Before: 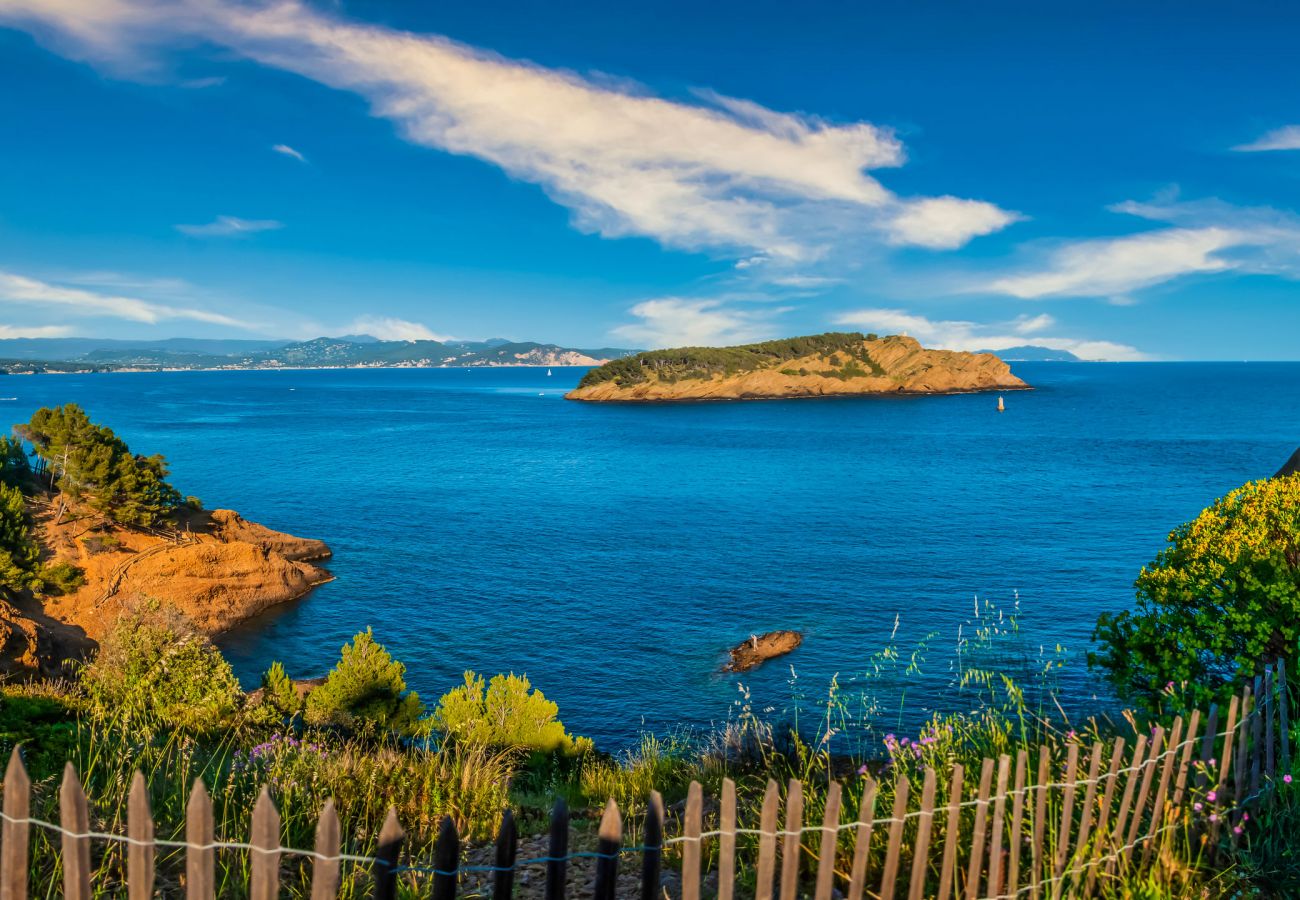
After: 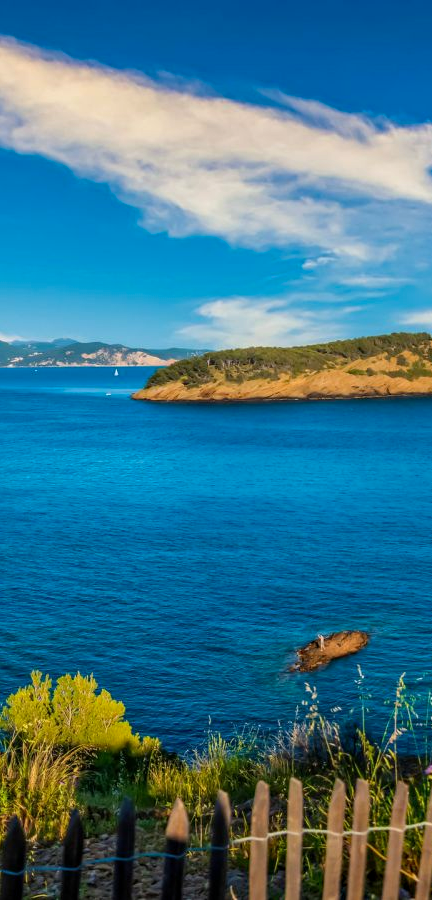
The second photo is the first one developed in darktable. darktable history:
crop: left 33.36%, right 33.36%
levels: levels [0, 0.499, 1]
haze removal: compatibility mode true, adaptive false
